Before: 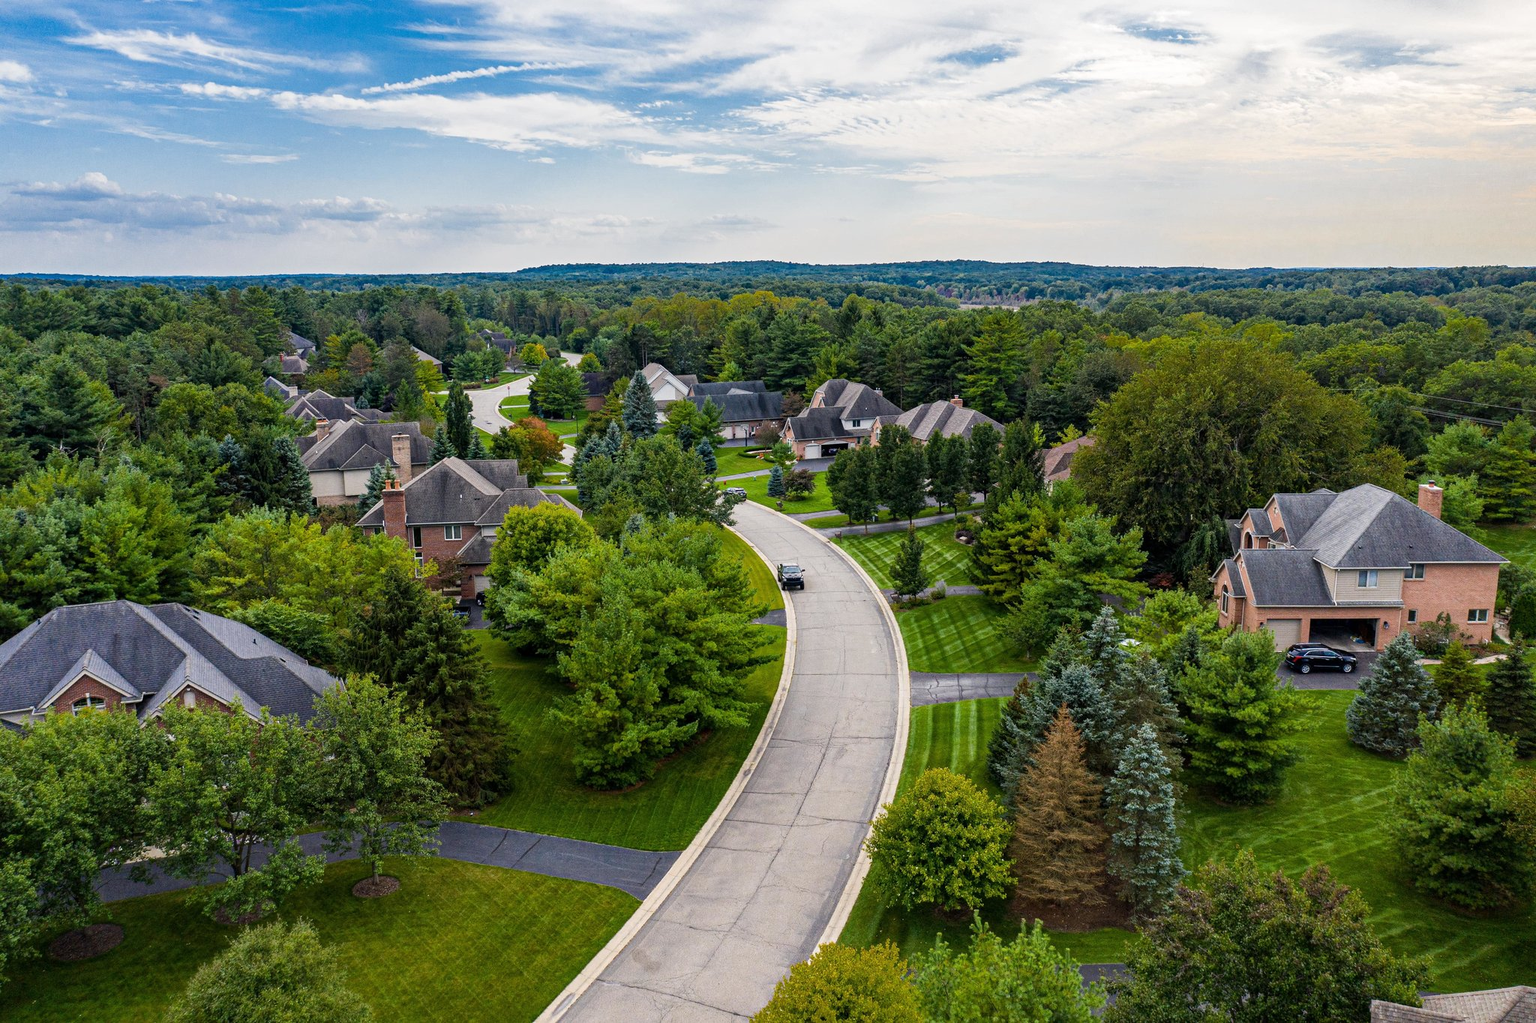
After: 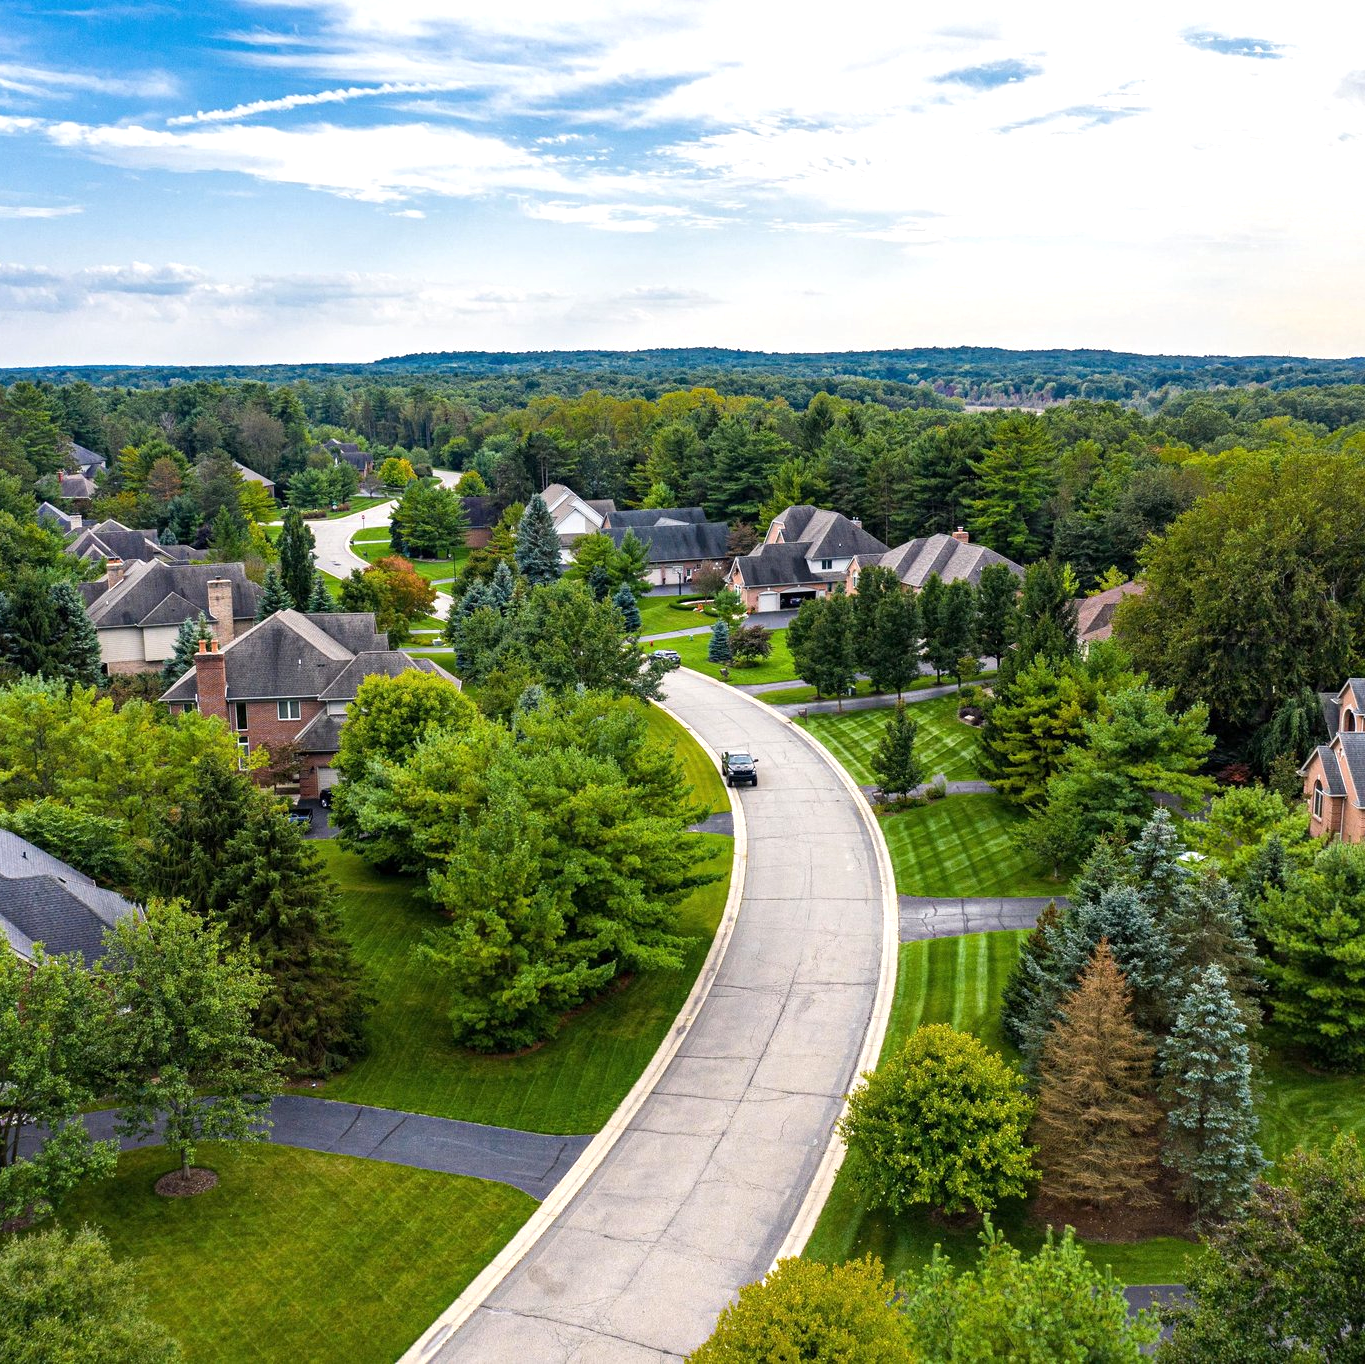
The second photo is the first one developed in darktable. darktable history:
crop: left 15.419%, right 17.914%
exposure: exposure 0.493 EV, compensate highlight preservation false
